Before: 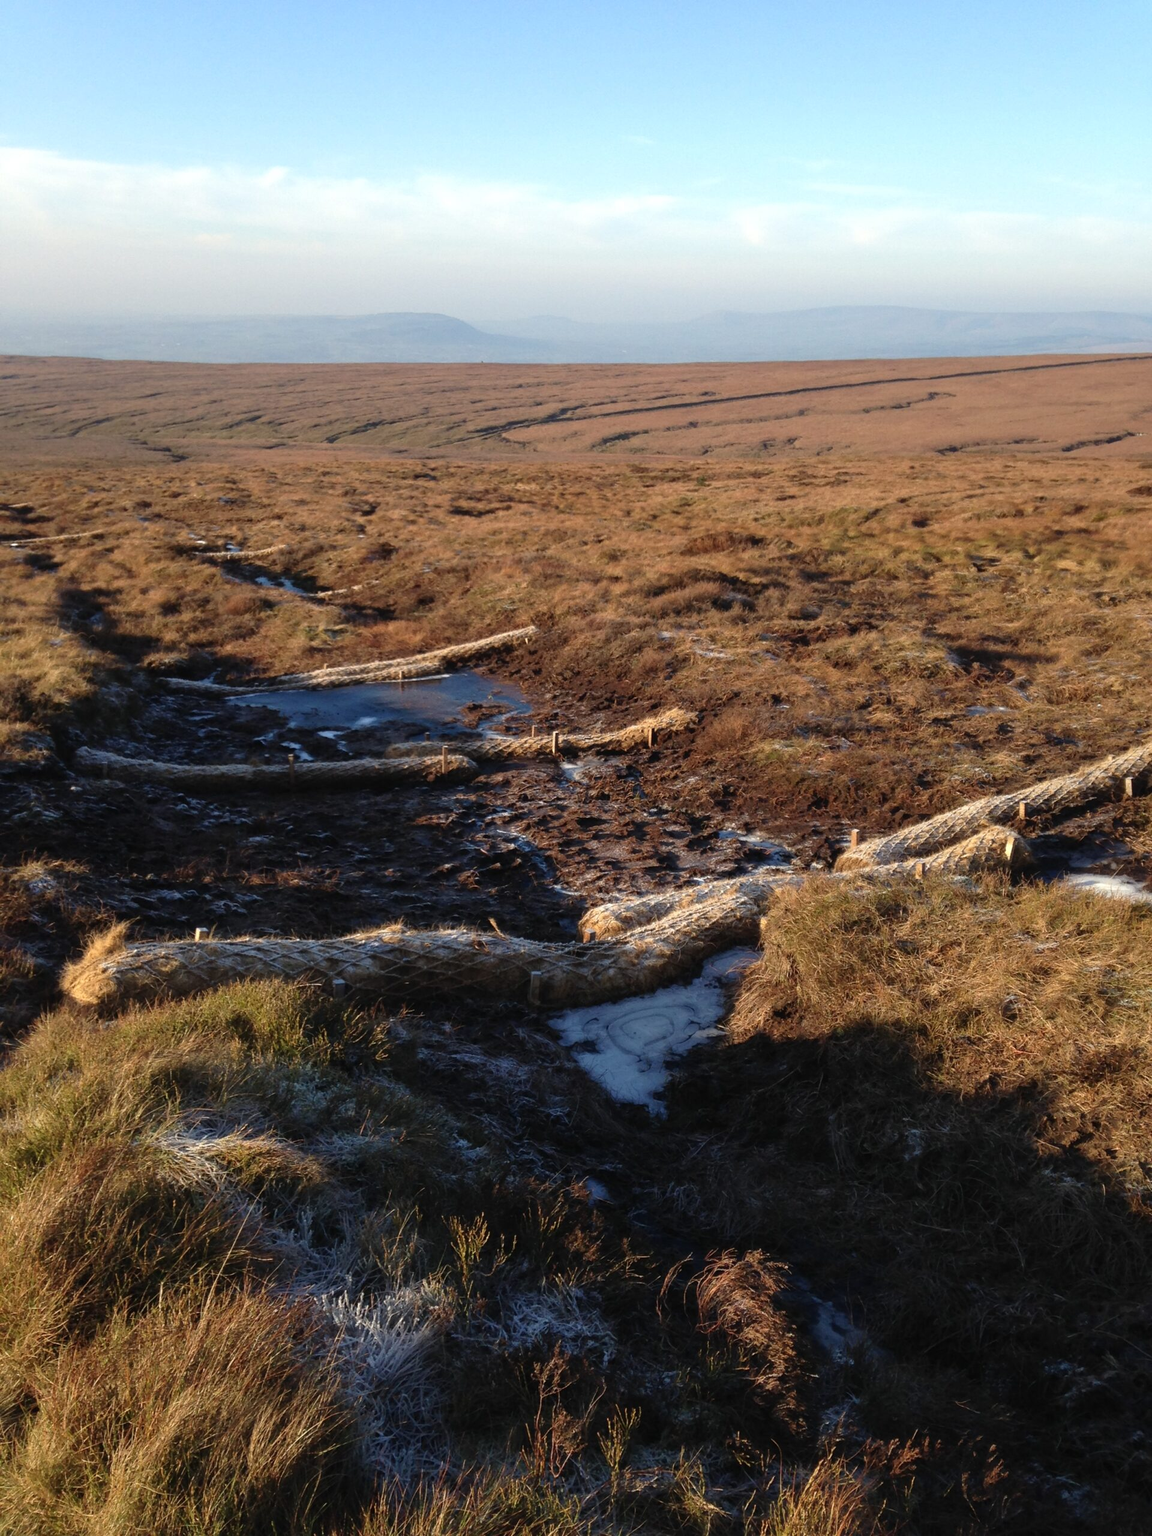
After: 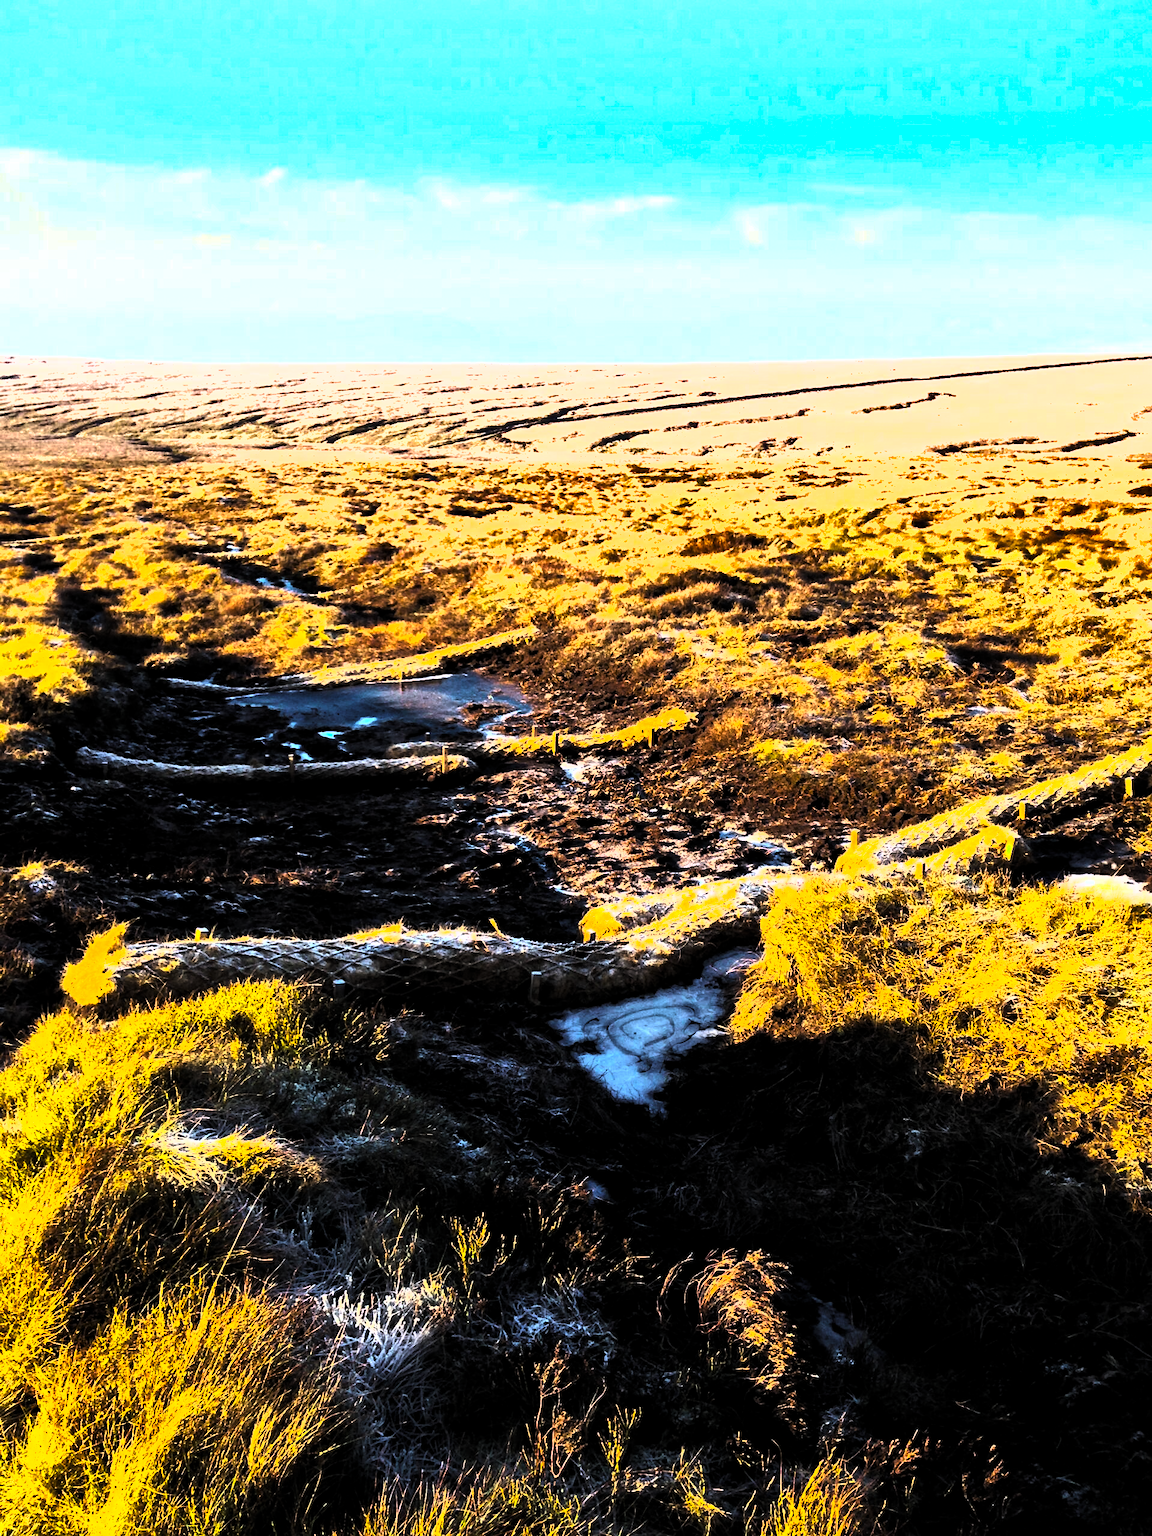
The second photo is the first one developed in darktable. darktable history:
shadows and highlights: shadows 40, highlights -54, highlights color adjustment 46%, low approximation 0.01, soften with gaussian
levels: mode automatic, black 8.58%, gray 59.42%, levels [0, 0.445, 1]
color balance rgb: perceptual saturation grading › global saturation 25%, perceptual brilliance grading › global brilliance 35%, perceptual brilliance grading › highlights 50%, perceptual brilliance grading › mid-tones 60%, perceptual brilliance grading › shadows 35%, global vibrance 20%
